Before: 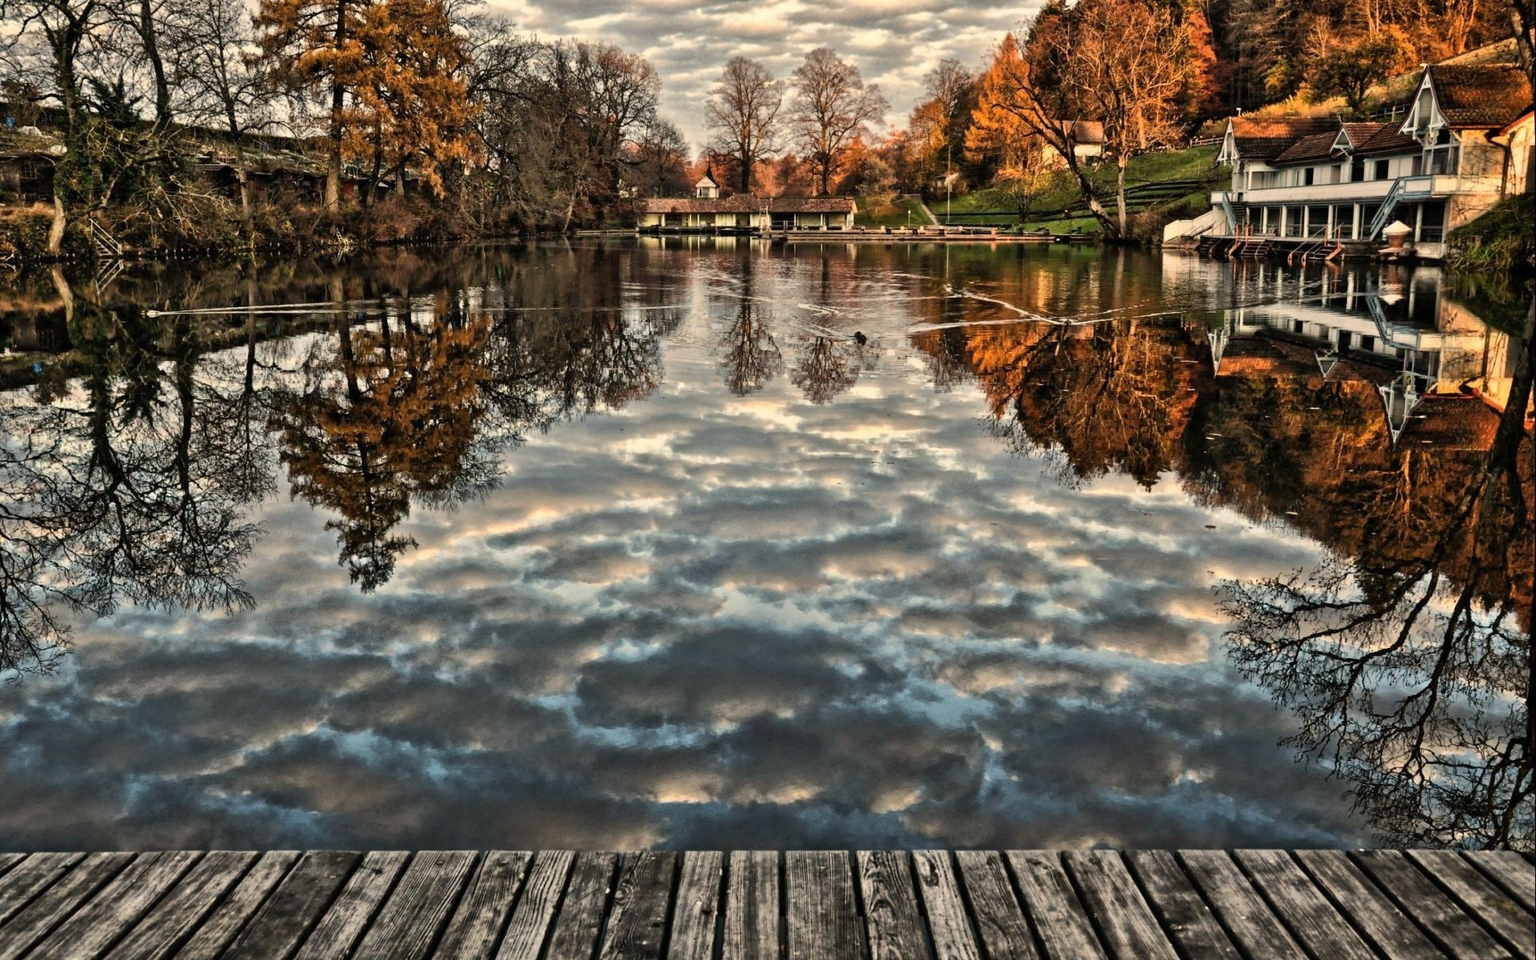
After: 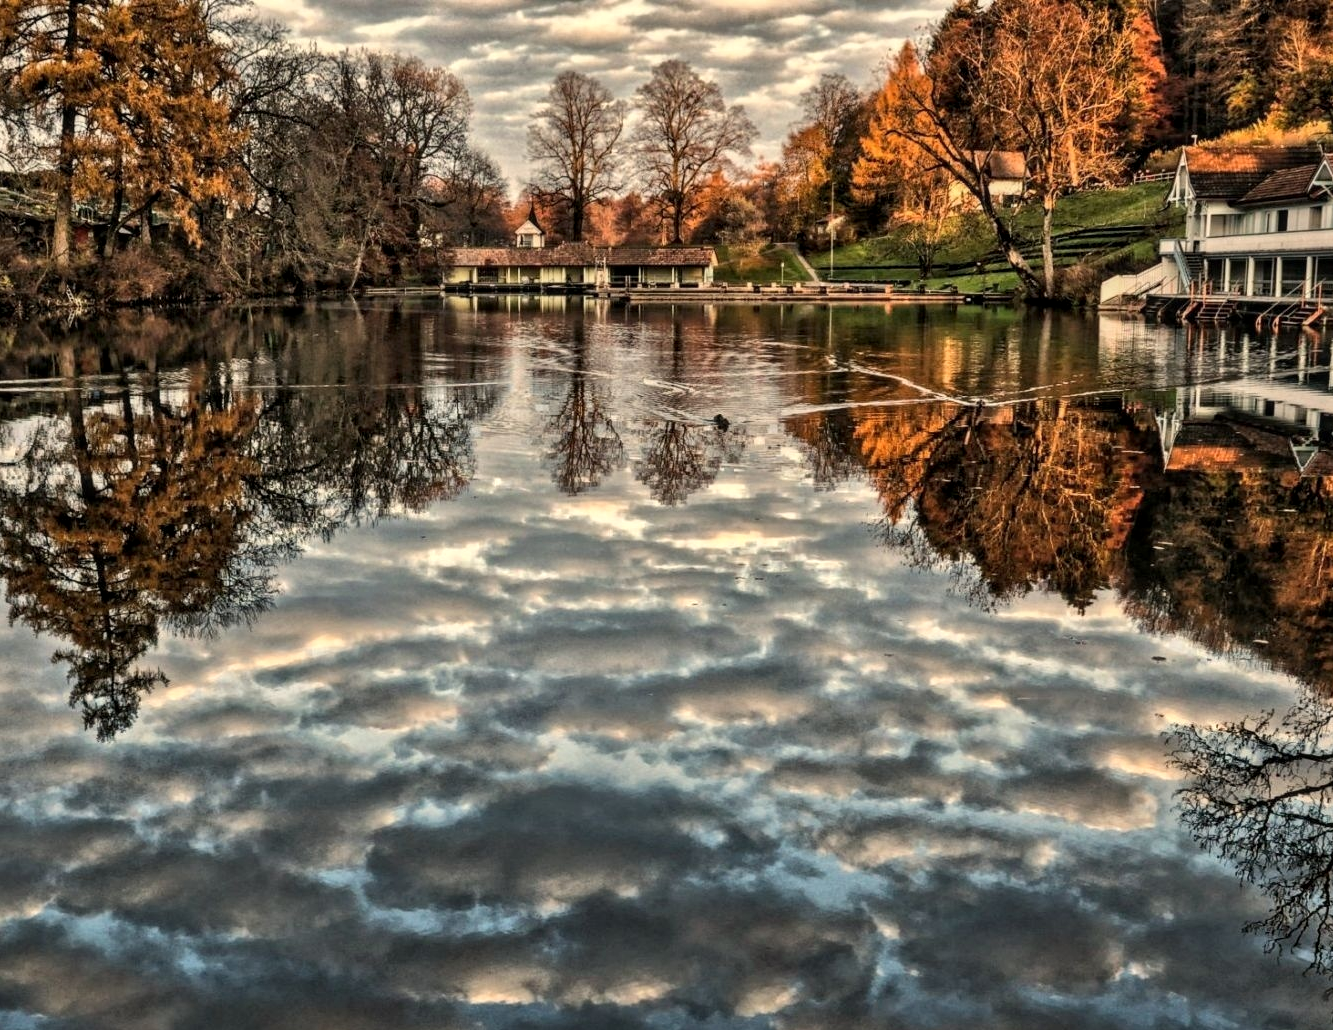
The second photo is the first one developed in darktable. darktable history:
shadows and highlights: shadows 24.76, highlights -48.24, soften with gaussian
local contrast: on, module defaults
crop: left 18.47%, right 12.078%, bottom 14.123%
